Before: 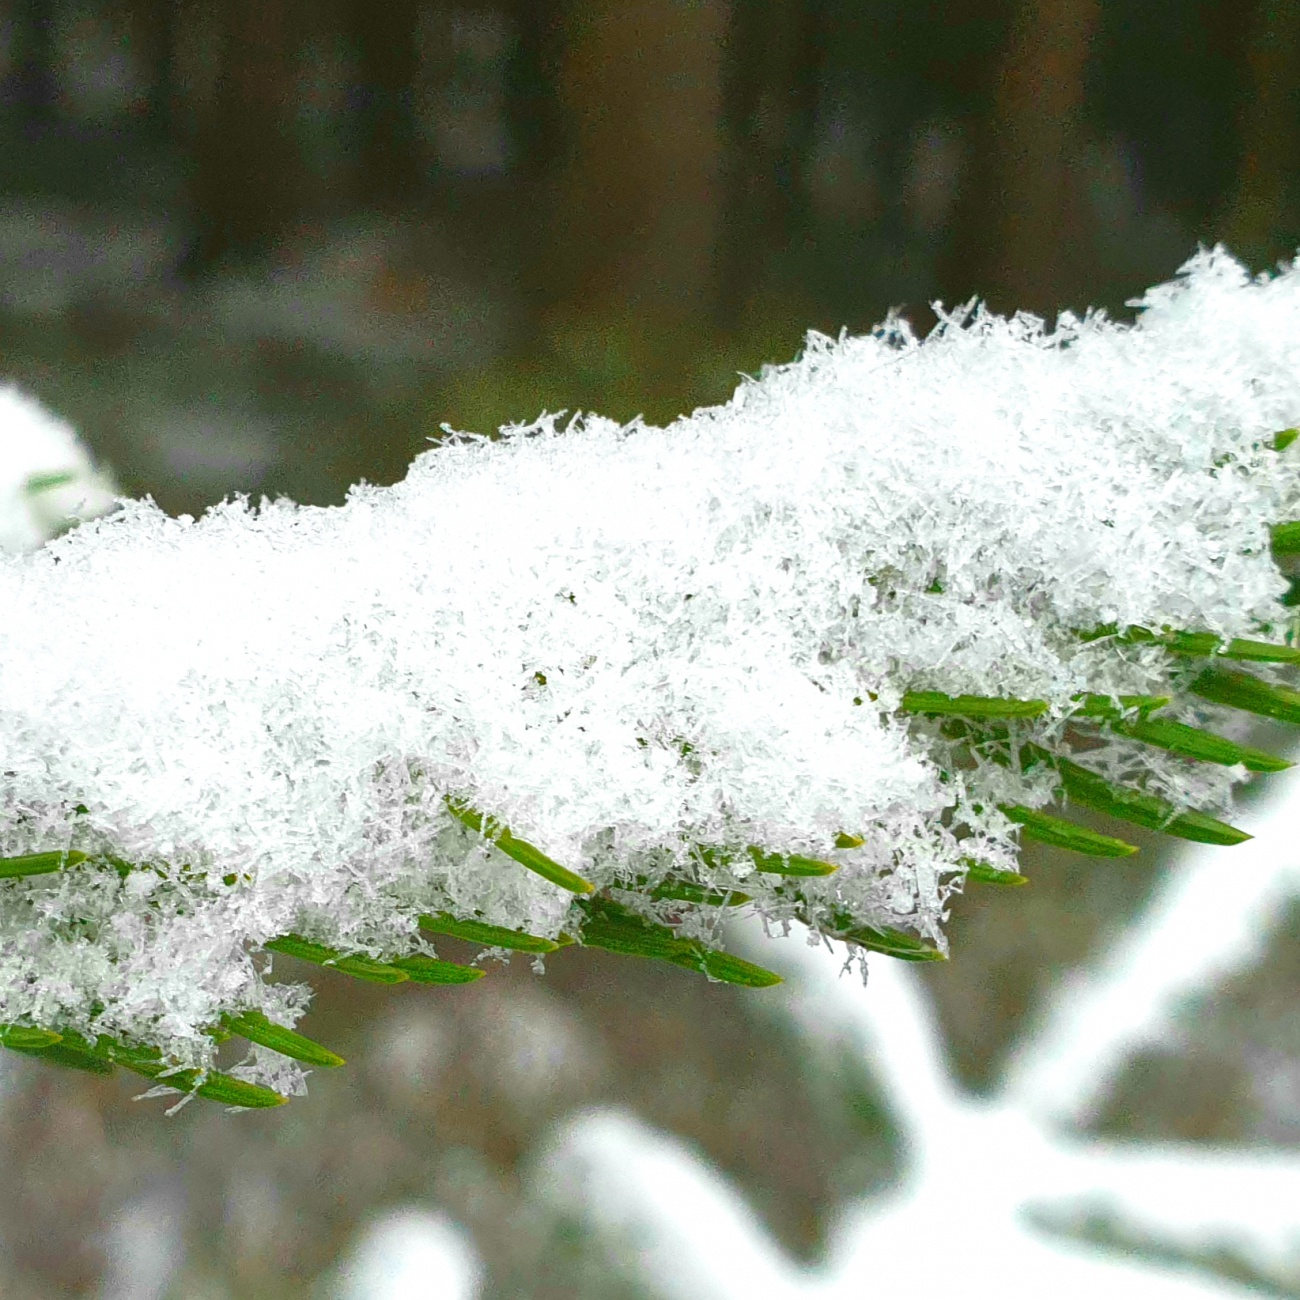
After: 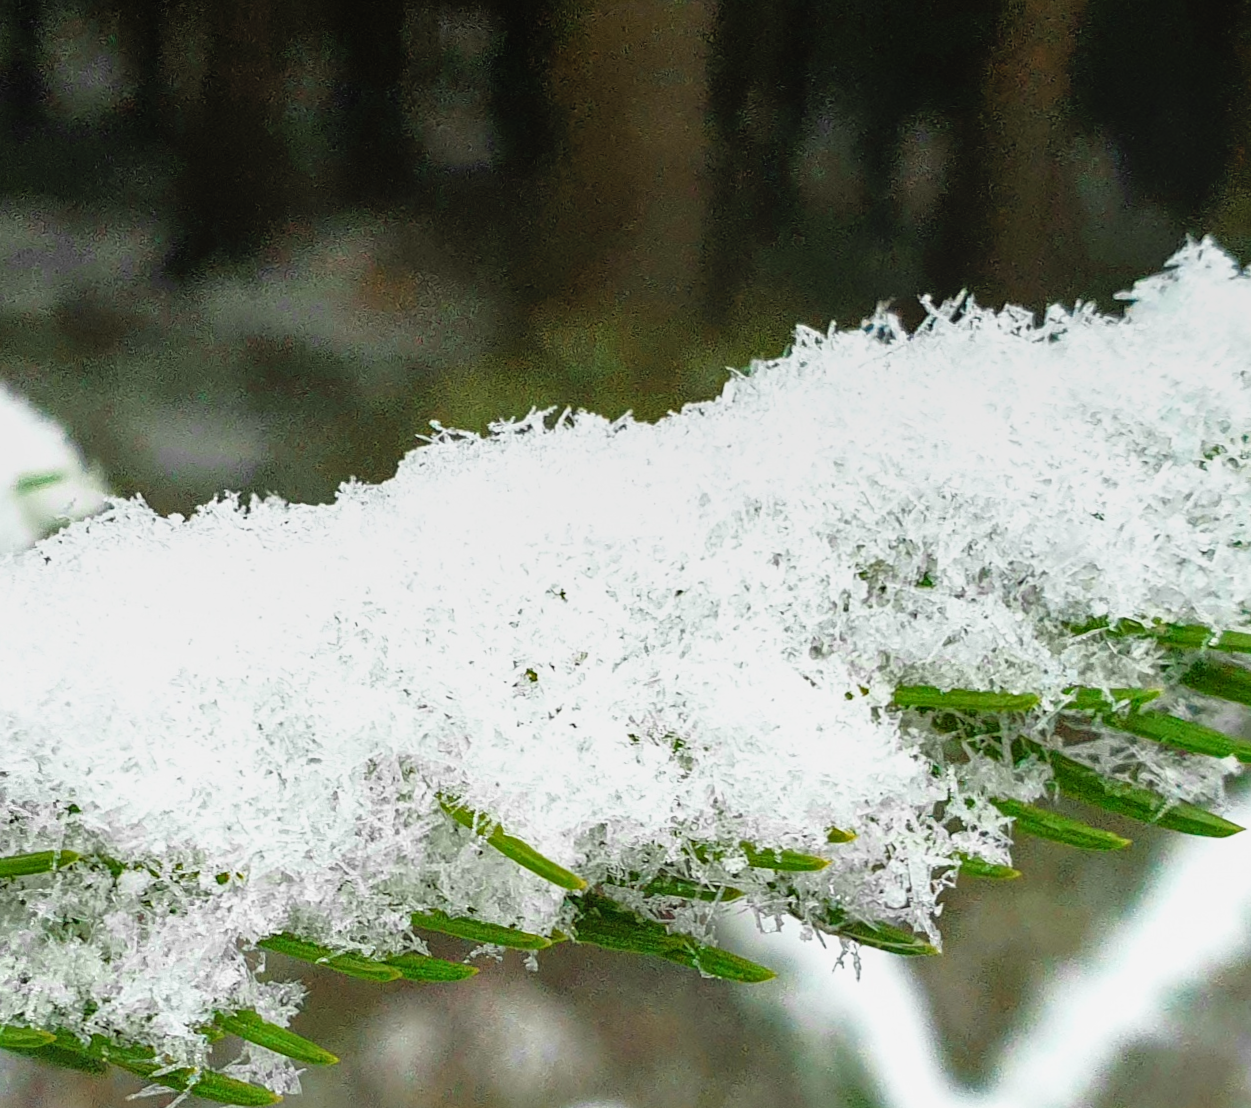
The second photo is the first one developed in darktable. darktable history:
crop and rotate: angle 0.374°, left 0.44%, right 2.652%, bottom 14.193%
sharpen: amount 0.21
filmic rgb: black relative exposure -4.94 EV, white relative exposure 2.83 EV, threshold 5.95 EV, hardness 3.72, enable highlight reconstruction true
local contrast: detail 110%
